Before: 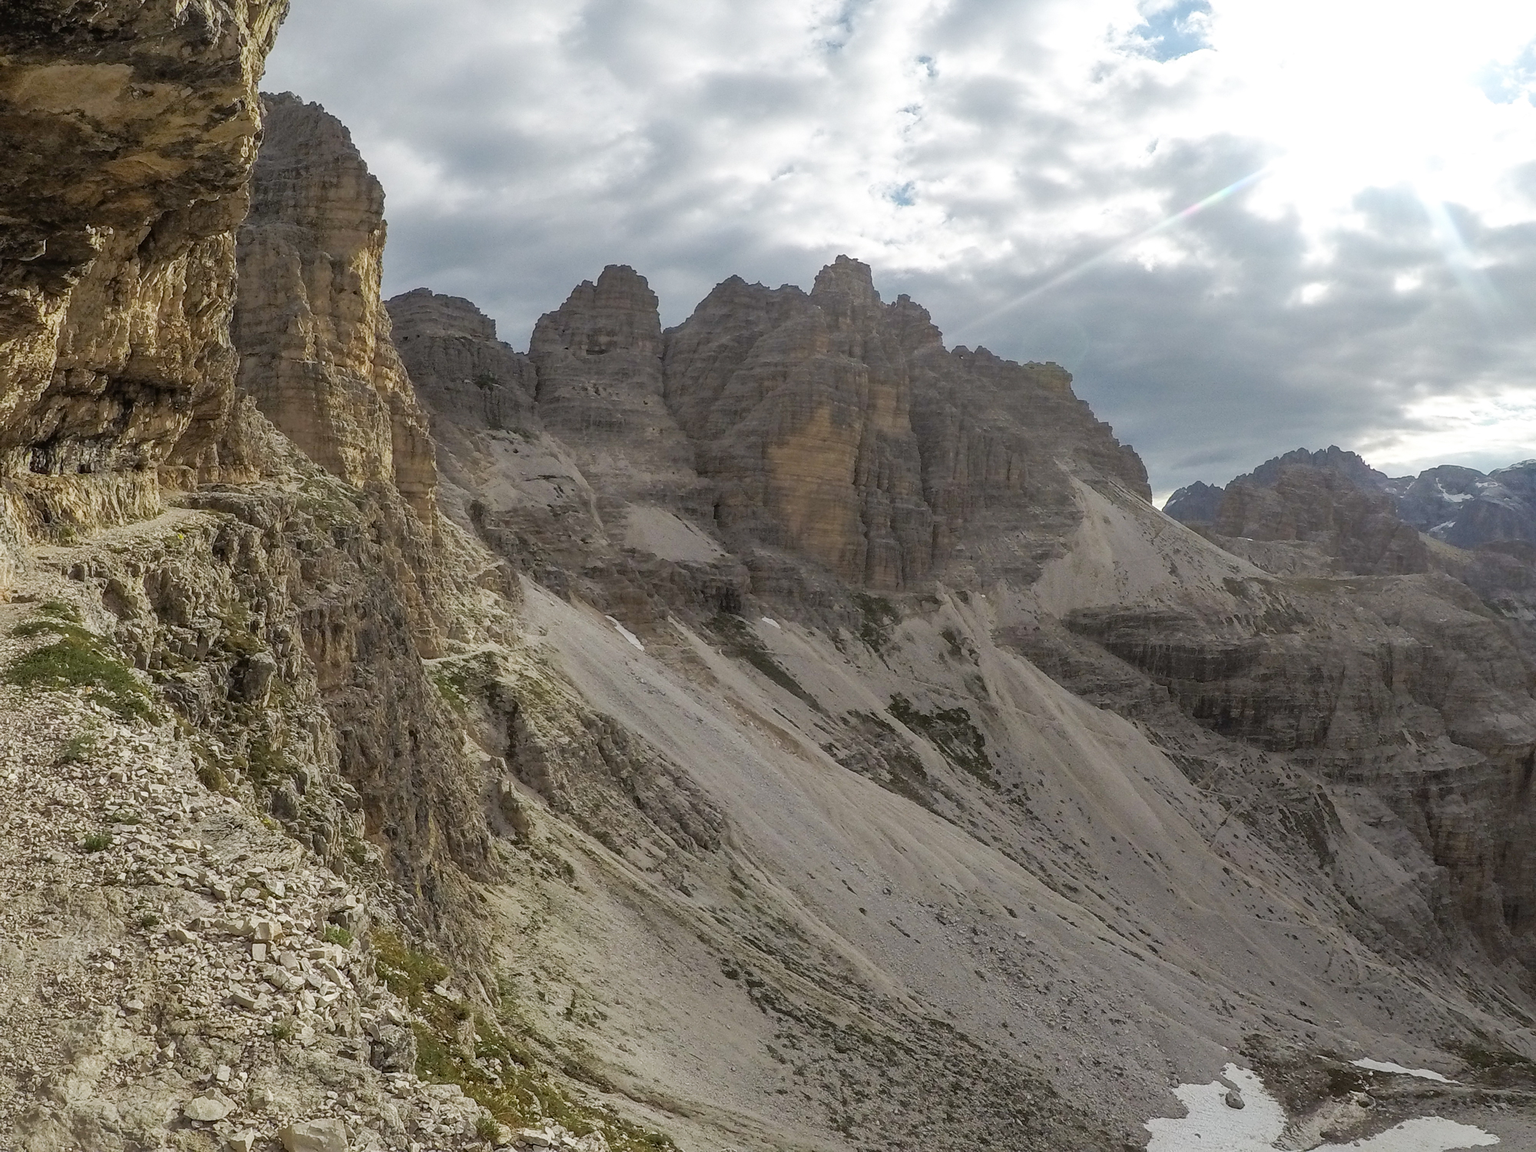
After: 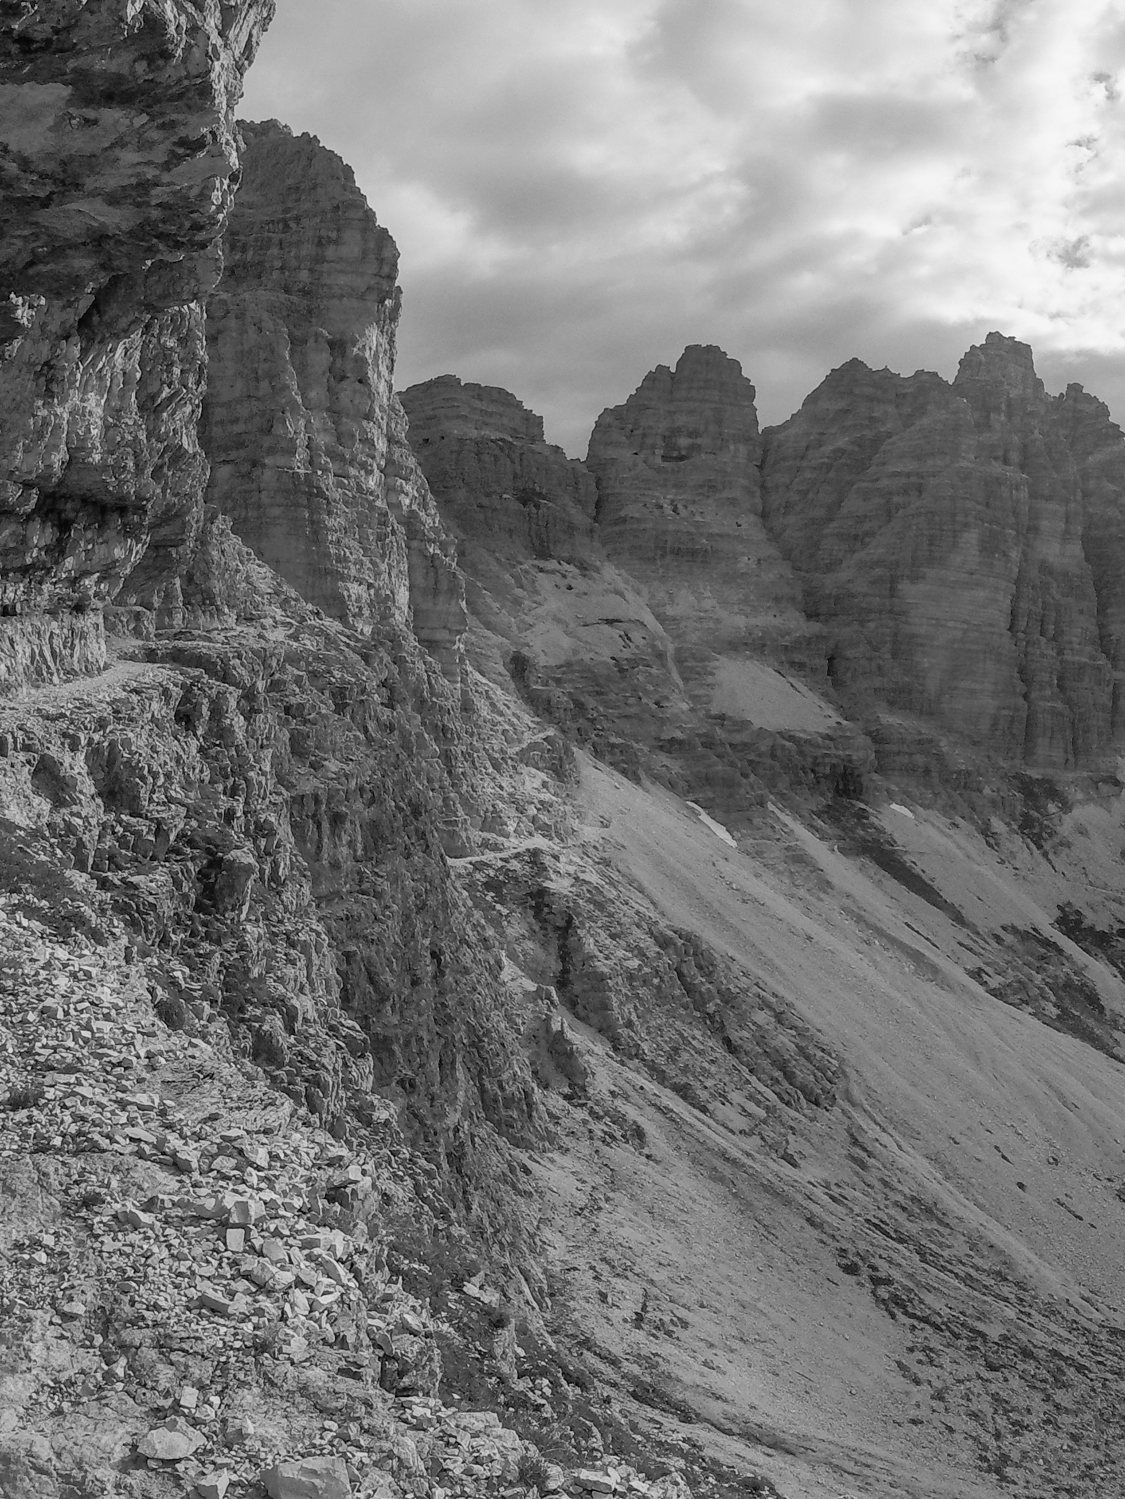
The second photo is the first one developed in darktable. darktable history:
monochrome: a 14.95, b -89.96
crop: left 5.114%, right 38.589%
white balance: red 0.926, green 1.003, blue 1.133
